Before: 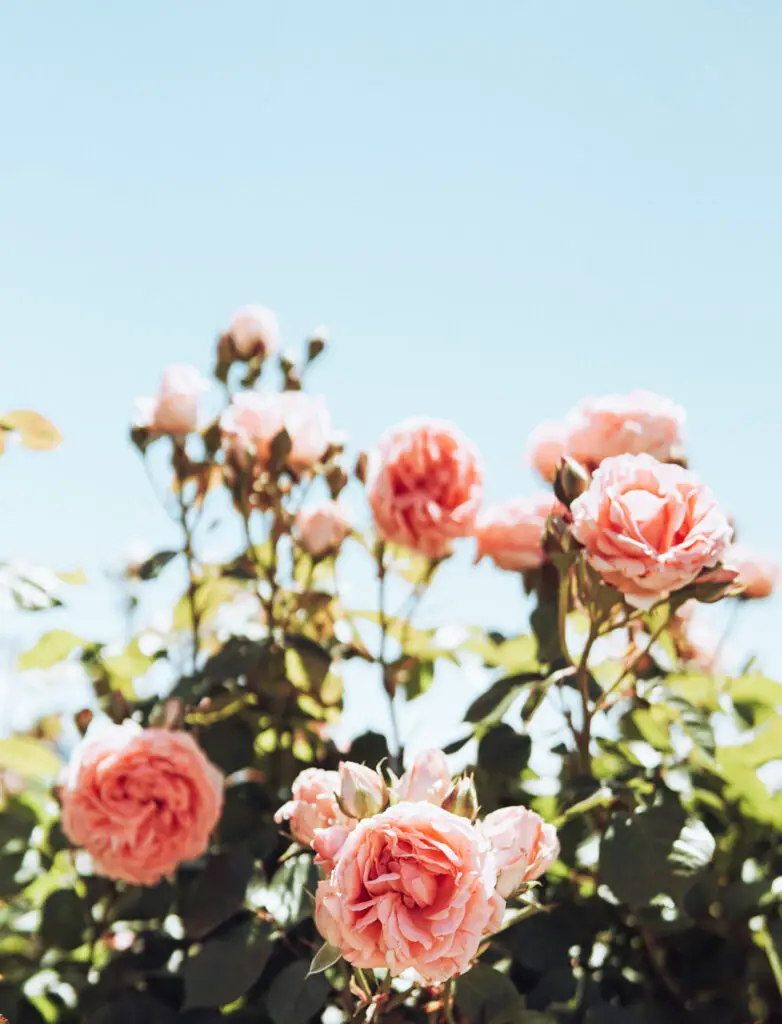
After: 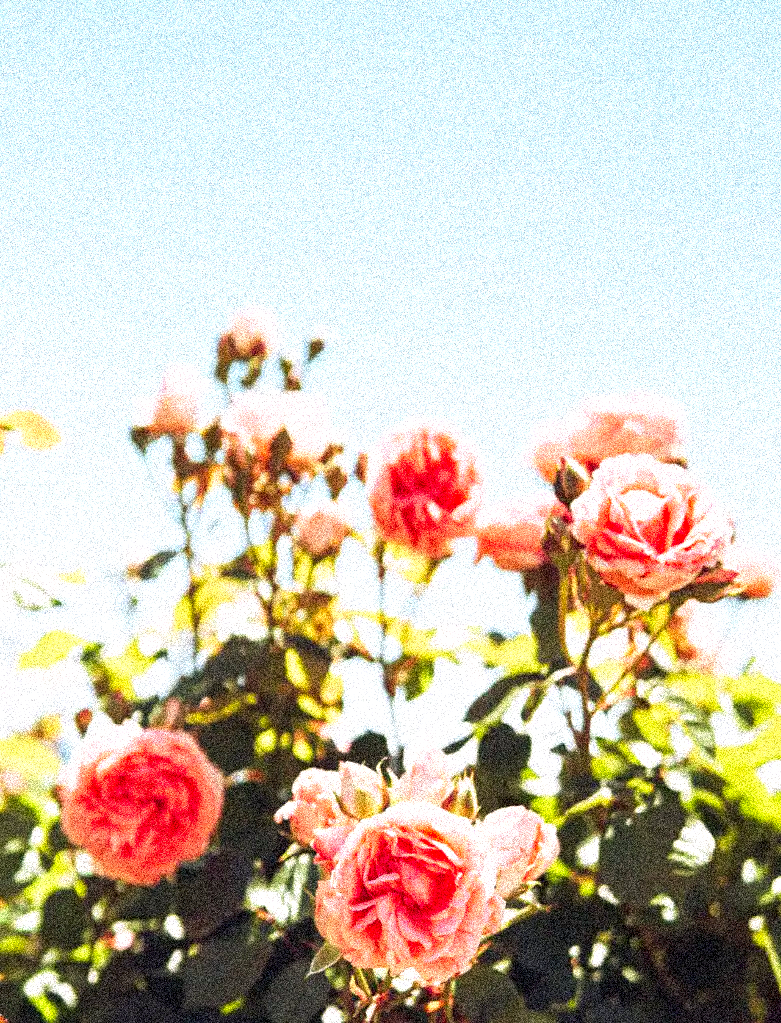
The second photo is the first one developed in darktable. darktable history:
crop and rotate: left 0.126%
exposure: black level correction 0.001, exposure 0.5 EV, compensate exposure bias true, compensate highlight preservation false
grain: coarseness 3.75 ISO, strength 100%, mid-tones bias 0%
color correction: highlights a* 3.22, highlights b* 1.93, saturation 1.19
color zones: curves: ch0 [(0, 0.613) (0.01, 0.613) (0.245, 0.448) (0.498, 0.529) (0.642, 0.665) (0.879, 0.777) (0.99, 0.613)]; ch1 [(0, 0) (0.143, 0) (0.286, 0) (0.429, 0) (0.571, 0) (0.714, 0) (0.857, 0)], mix -121.96%
